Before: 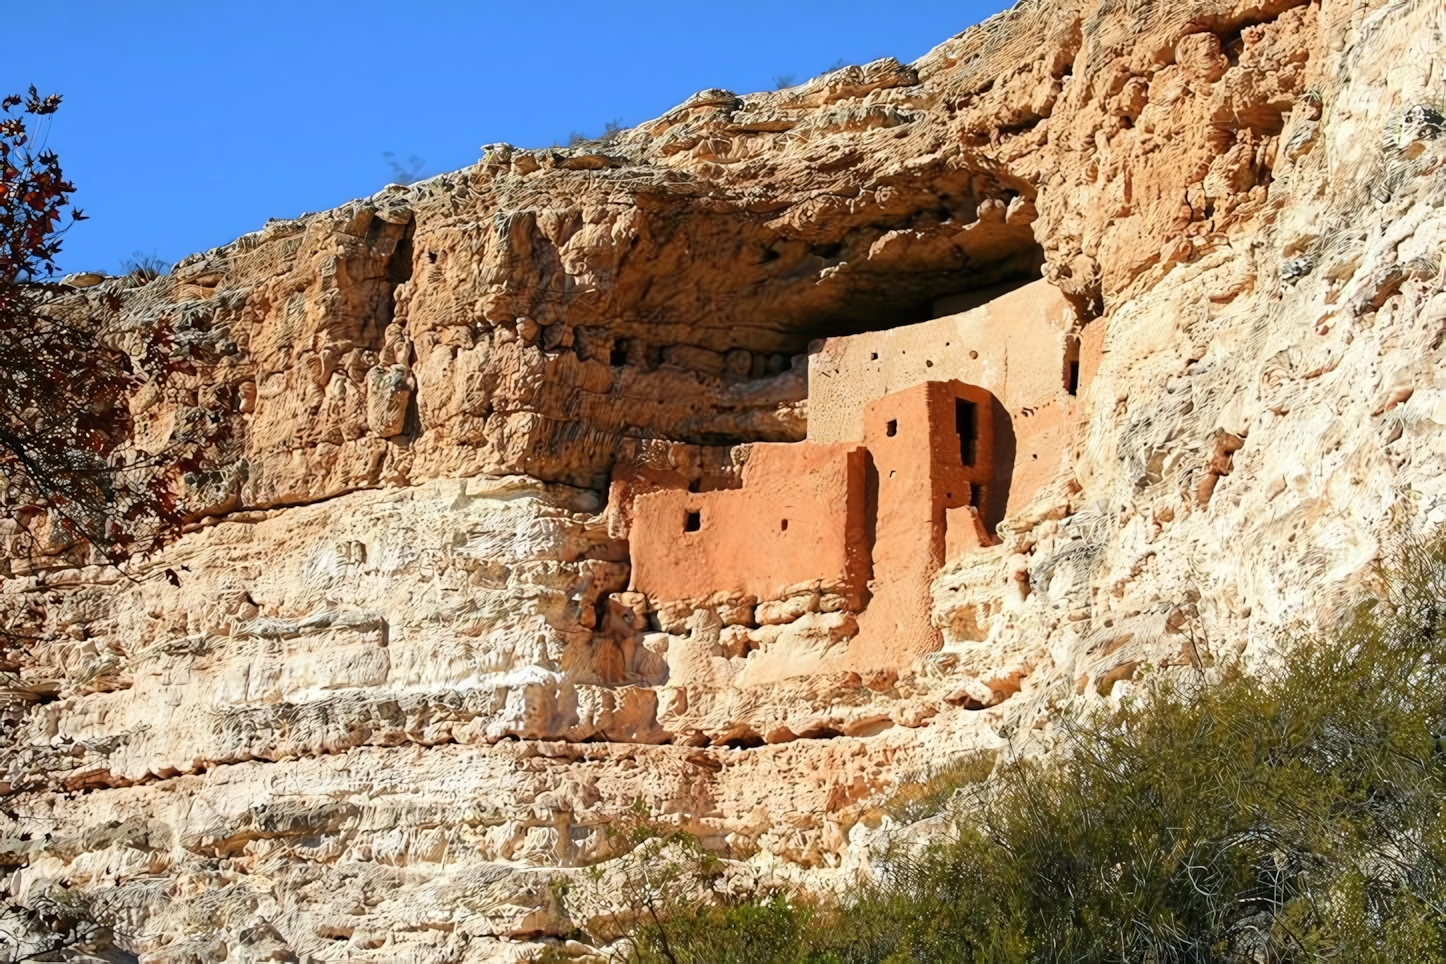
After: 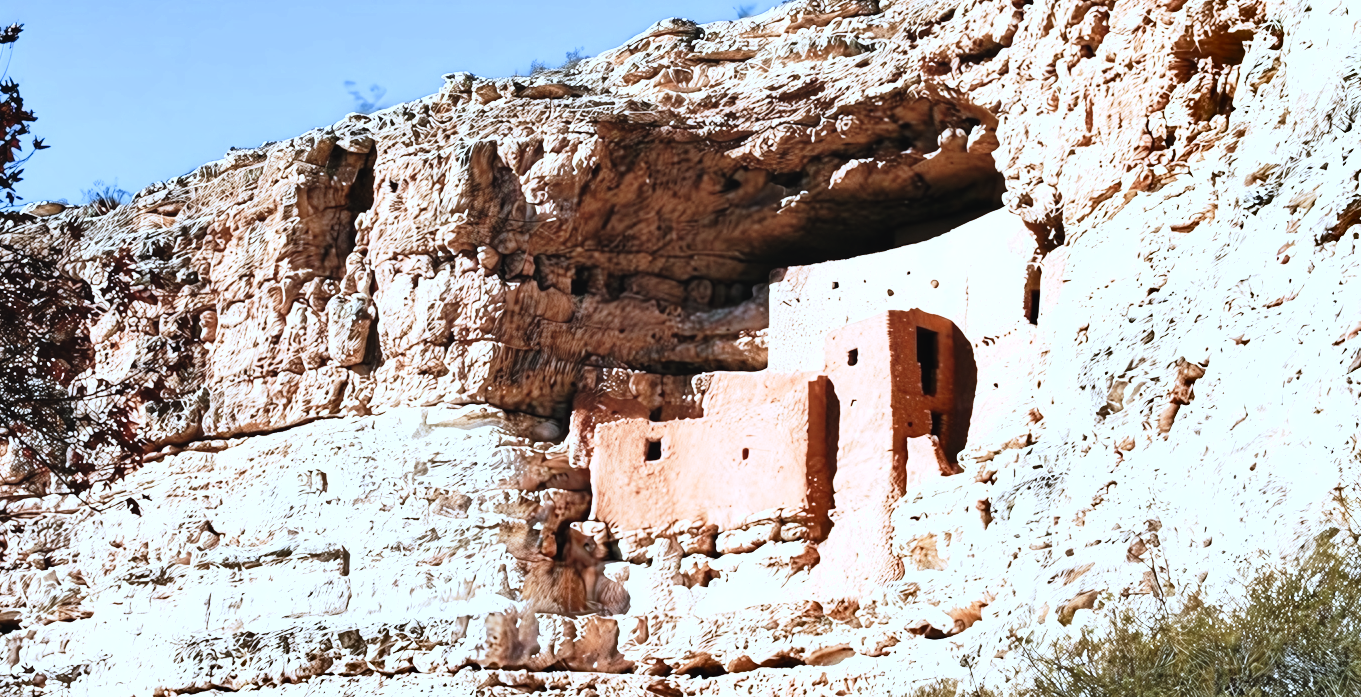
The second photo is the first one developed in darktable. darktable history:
color correction: highlights a* -2.38, highlights b* -18.36
tone curve: curves: ch0 [(0, 0.023) (0.137, 0.069) (0.249, 0.163) (0.487, 0.491) (0.778, 0.858) (0.896, 0.94) (1, 0.988)]; ch1 [(0, 0) (0.396, 0.369) (0.483, 0.459) (0.498, 0.5) (0.515, 0.517) (0.562, 0.6) (0.611, 0.667) (0.692, 0.744) (0.798, 0.863) (1, 1)]; ch2 [(0, 0) (0.426, 0.398) (0.483, 0.481) (0.503, 0.503) (0.526, 0.527) (0.549, 0.59) (0.62, 0.666) (0.705, 0.755) (0.985, 0.966)], preserve colors none
crop: left 2.744%, top 7.367%, right 3.081%, bottom 20.236%
contrast brightness saturation: contrast -0.042, saturation -0.412
exposure: black level correction -0.001, exposure 0.905 EV, compensate highlight preservation false
shadows and highlights: radius 132.5, soften with gaussian
